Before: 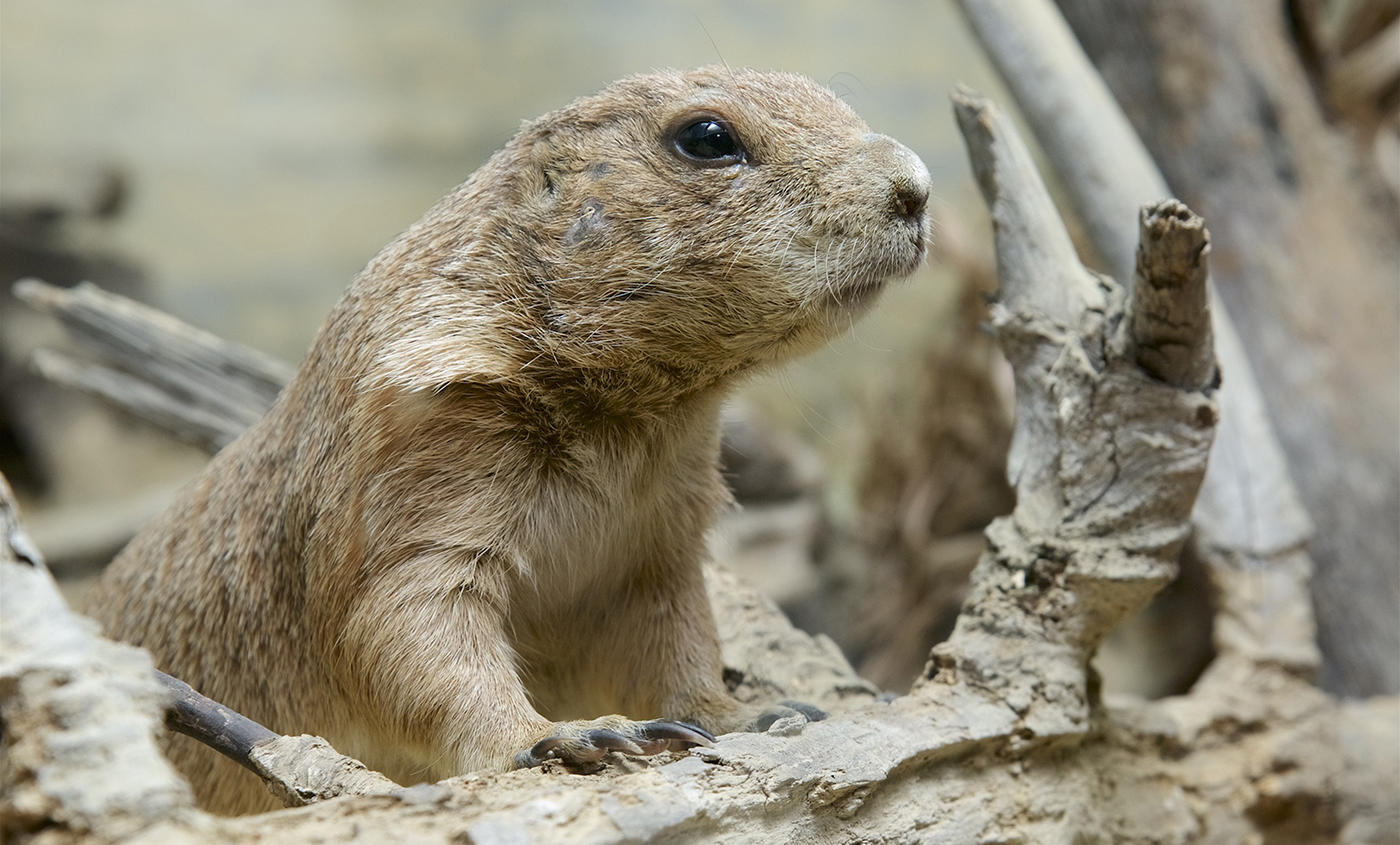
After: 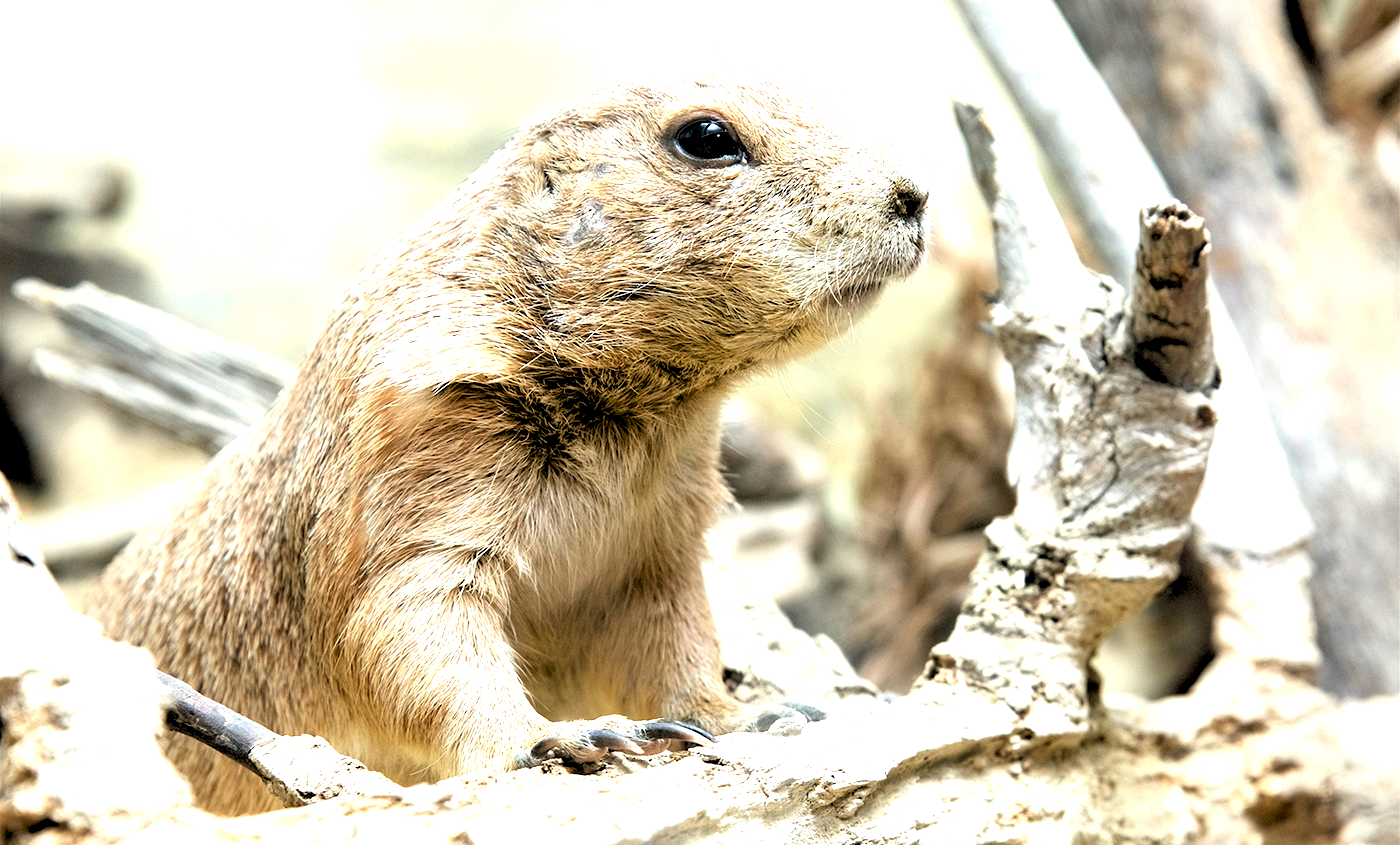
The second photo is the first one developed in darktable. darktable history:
rgb levels: levels [[0.034, 0.472, 0.904], [0, 0.5, 1], [0, 0.5, 1]]
exposure: black level correction 0, exposure 1.388 EV, compensate exposure bias true, compensate highlight preservation false
